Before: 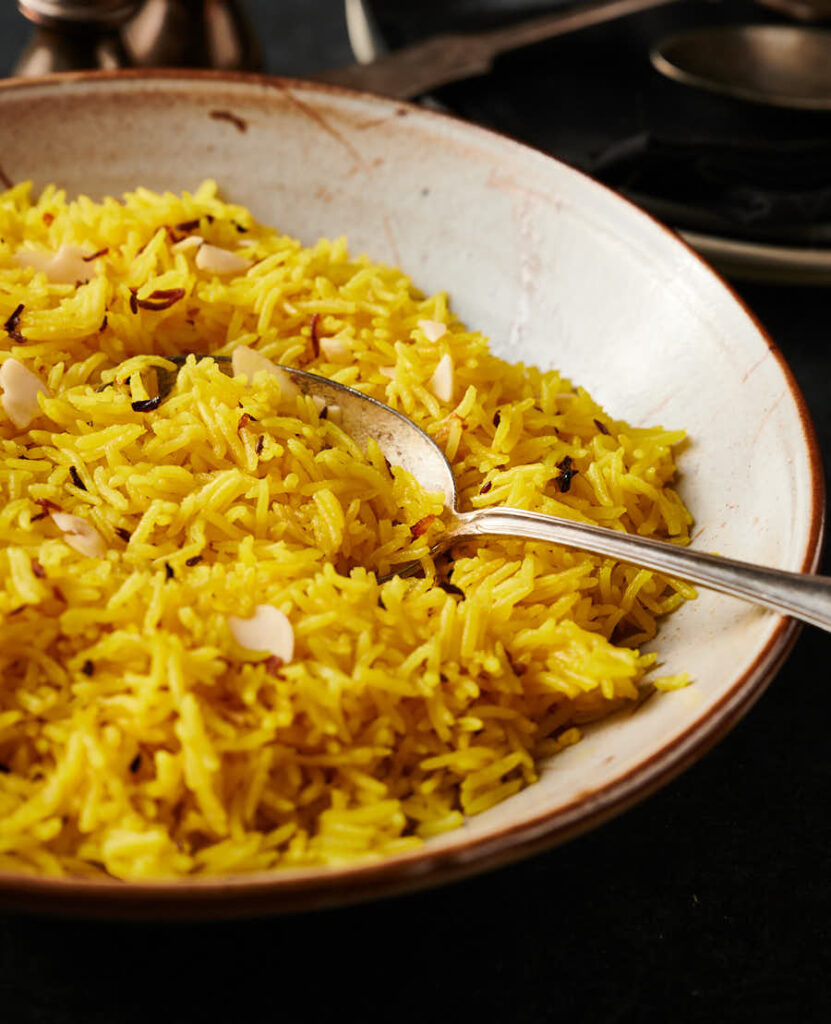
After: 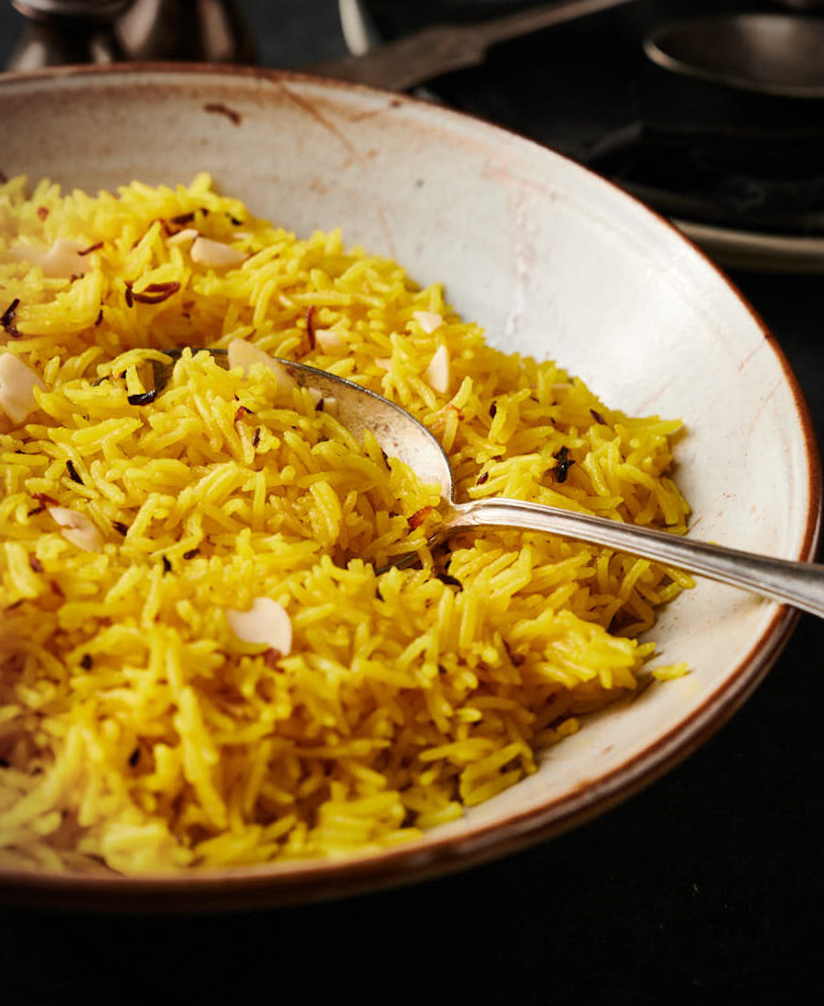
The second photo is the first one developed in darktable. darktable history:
vignetting: fall-off radius 60.92%
base curve: curves: ch0 [(0, 0) (0.297, 0.298) (1, 1)], preserve colors none
rotate and perspective: rotation -0.45°, automatic cropping original format, crop left 0.008, crop right 0.992, crop top 0.012, crop bottom 0.988
